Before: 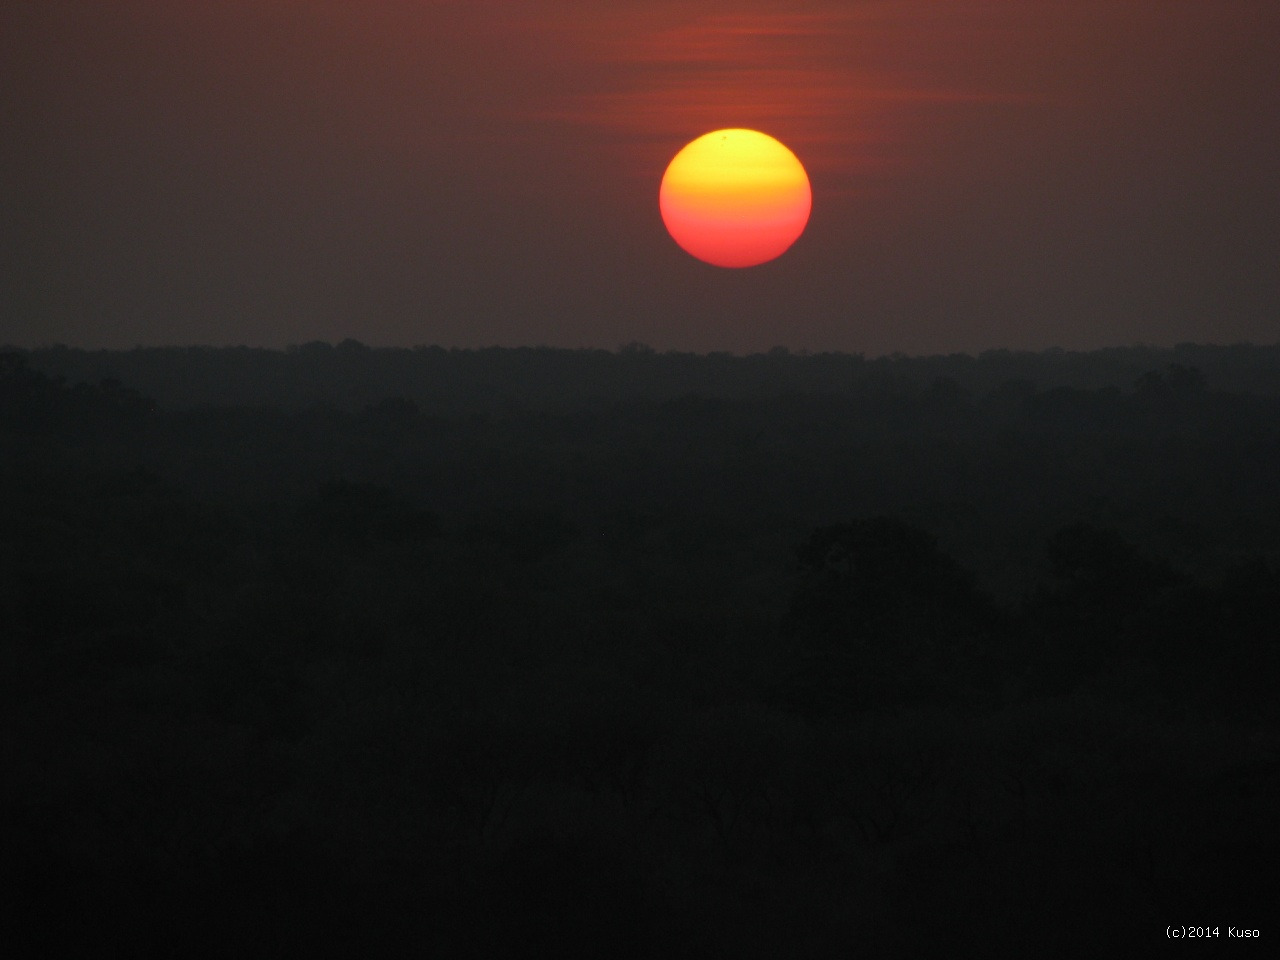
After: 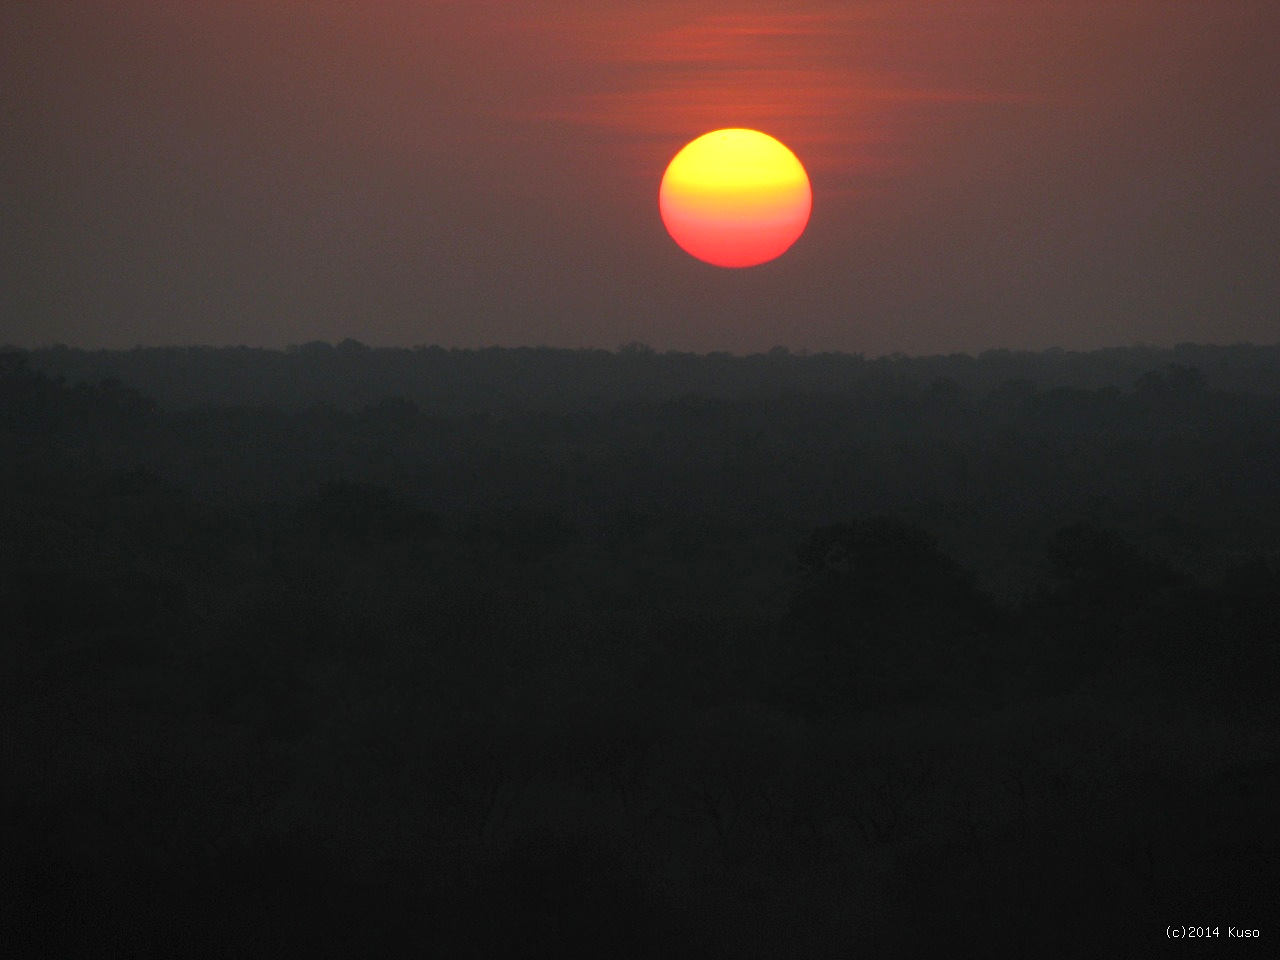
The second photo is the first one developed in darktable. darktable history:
exposure: black level correction 0, exposure 0.7 EV, compensate exposure bias true, compensate highlight preservation false
contrast equalizer: y [[0.5, 0.488, 0.462, 0.461, 0.491, 0.5], [0.5 ×6], [0.5 ×6], [0 ×6], [0 ×6]]
